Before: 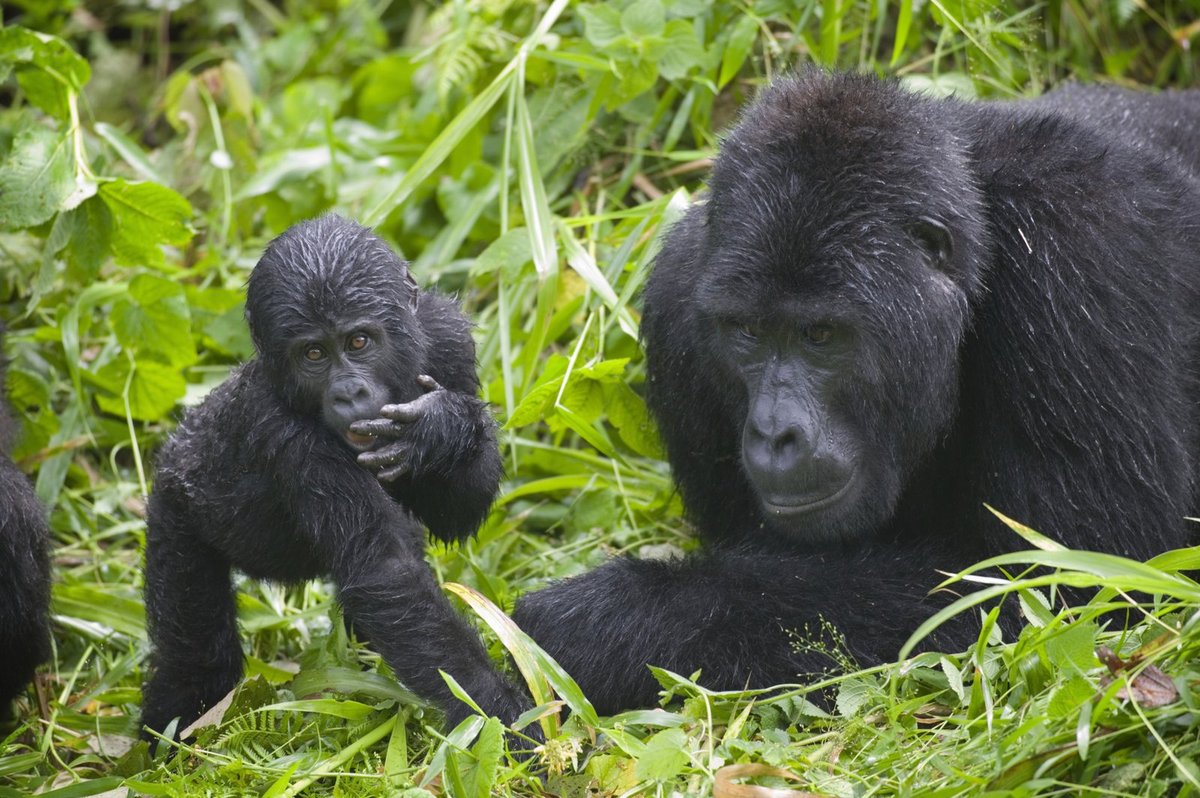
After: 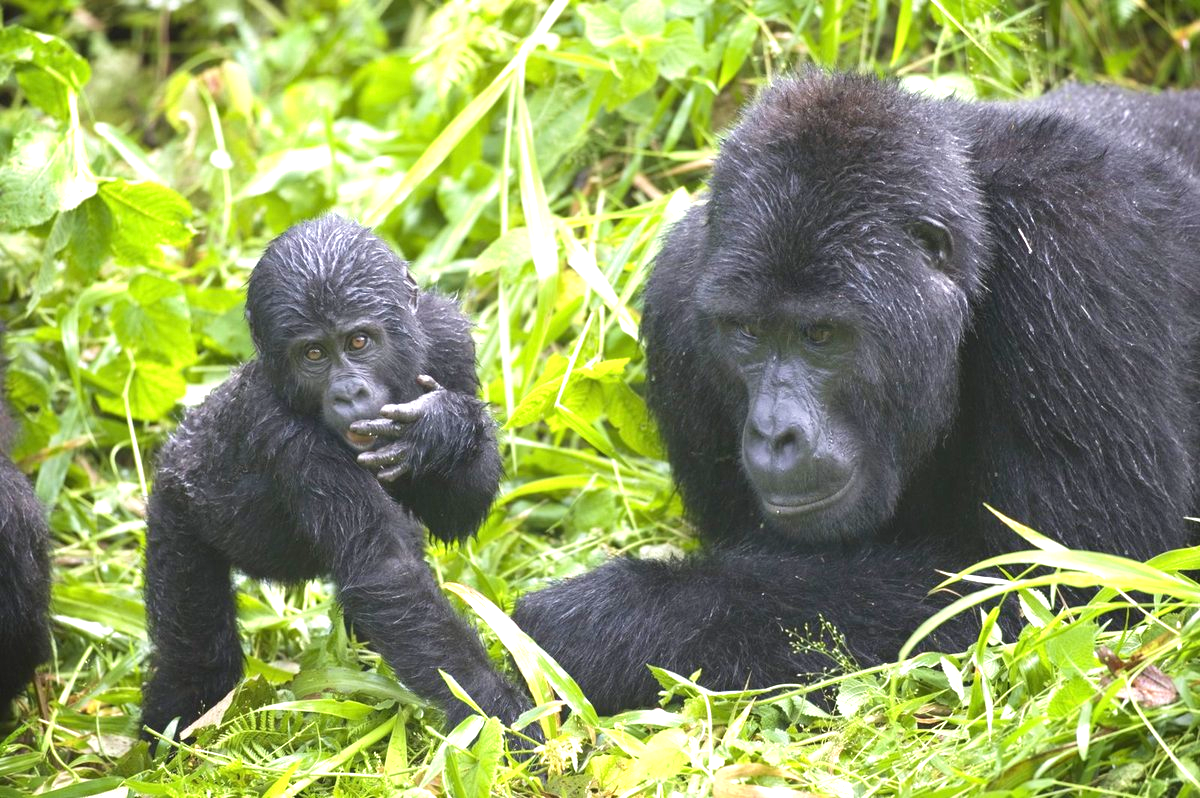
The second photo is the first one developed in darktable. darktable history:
exposure: black level correction 0, exposure 1.001 EV, compensate highlight preservation false
velvia: strength 16.68%
